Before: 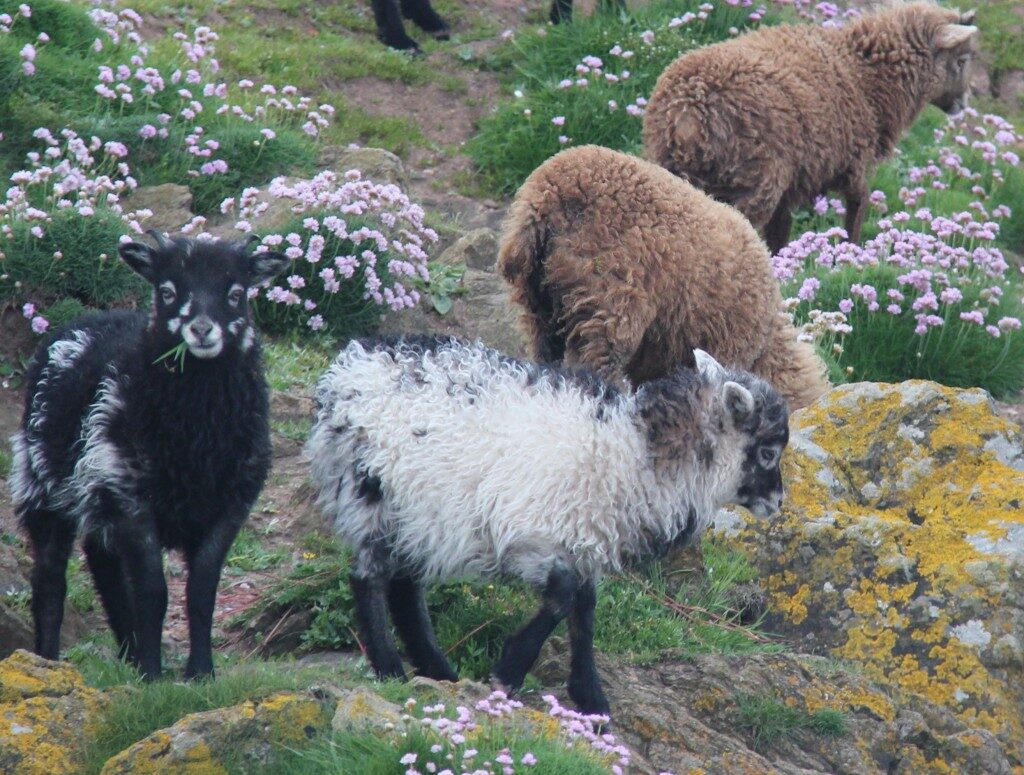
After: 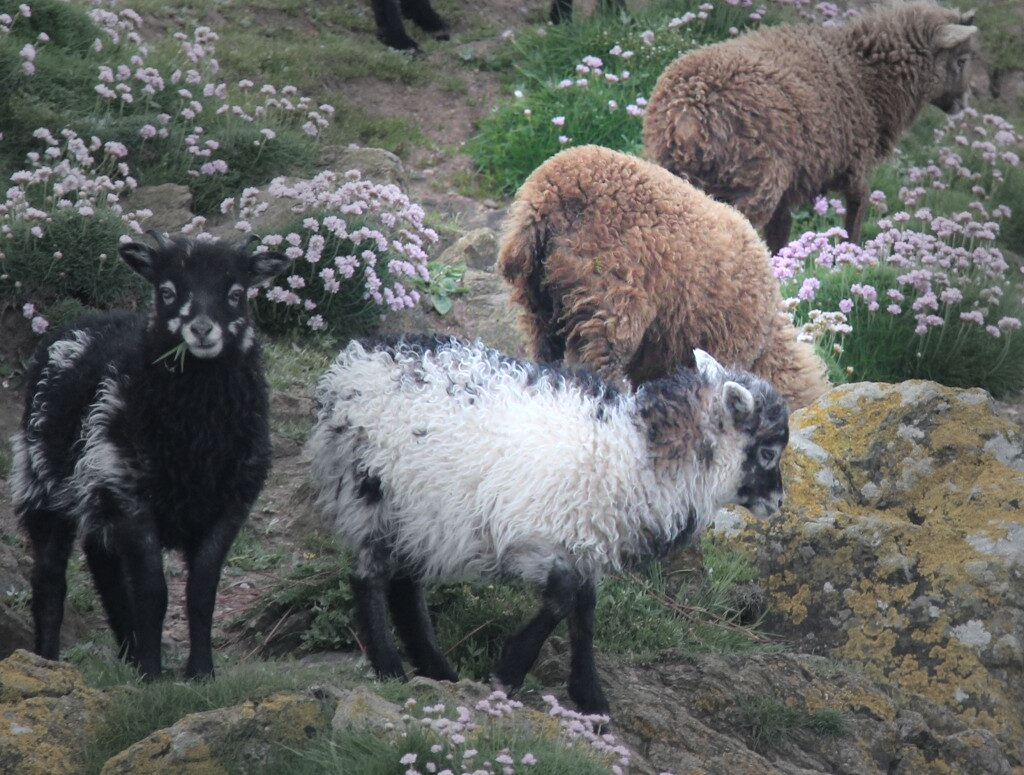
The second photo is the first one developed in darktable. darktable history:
vignetting: fall-off start 31.3%, fall-off radius 33.75%, center (0.218, -0.233), unbound false
exposure: exposure 0.299 EV, compensate exposure bias true, compensate highlight preservation false
